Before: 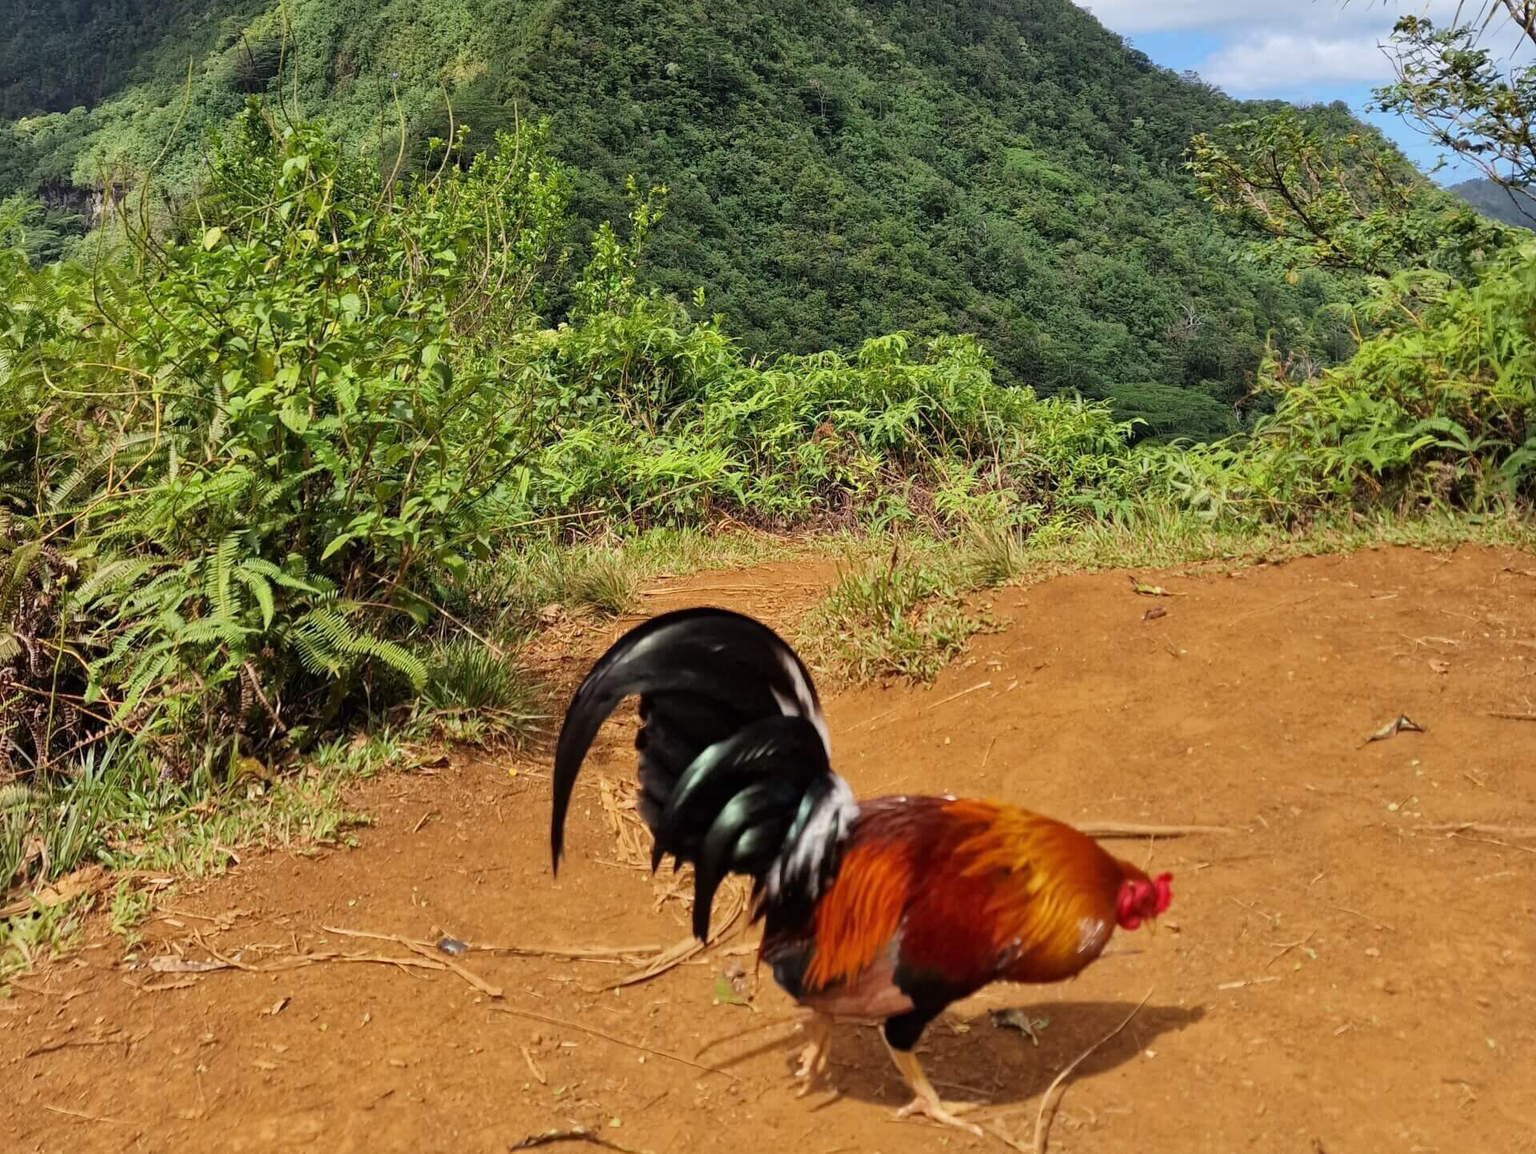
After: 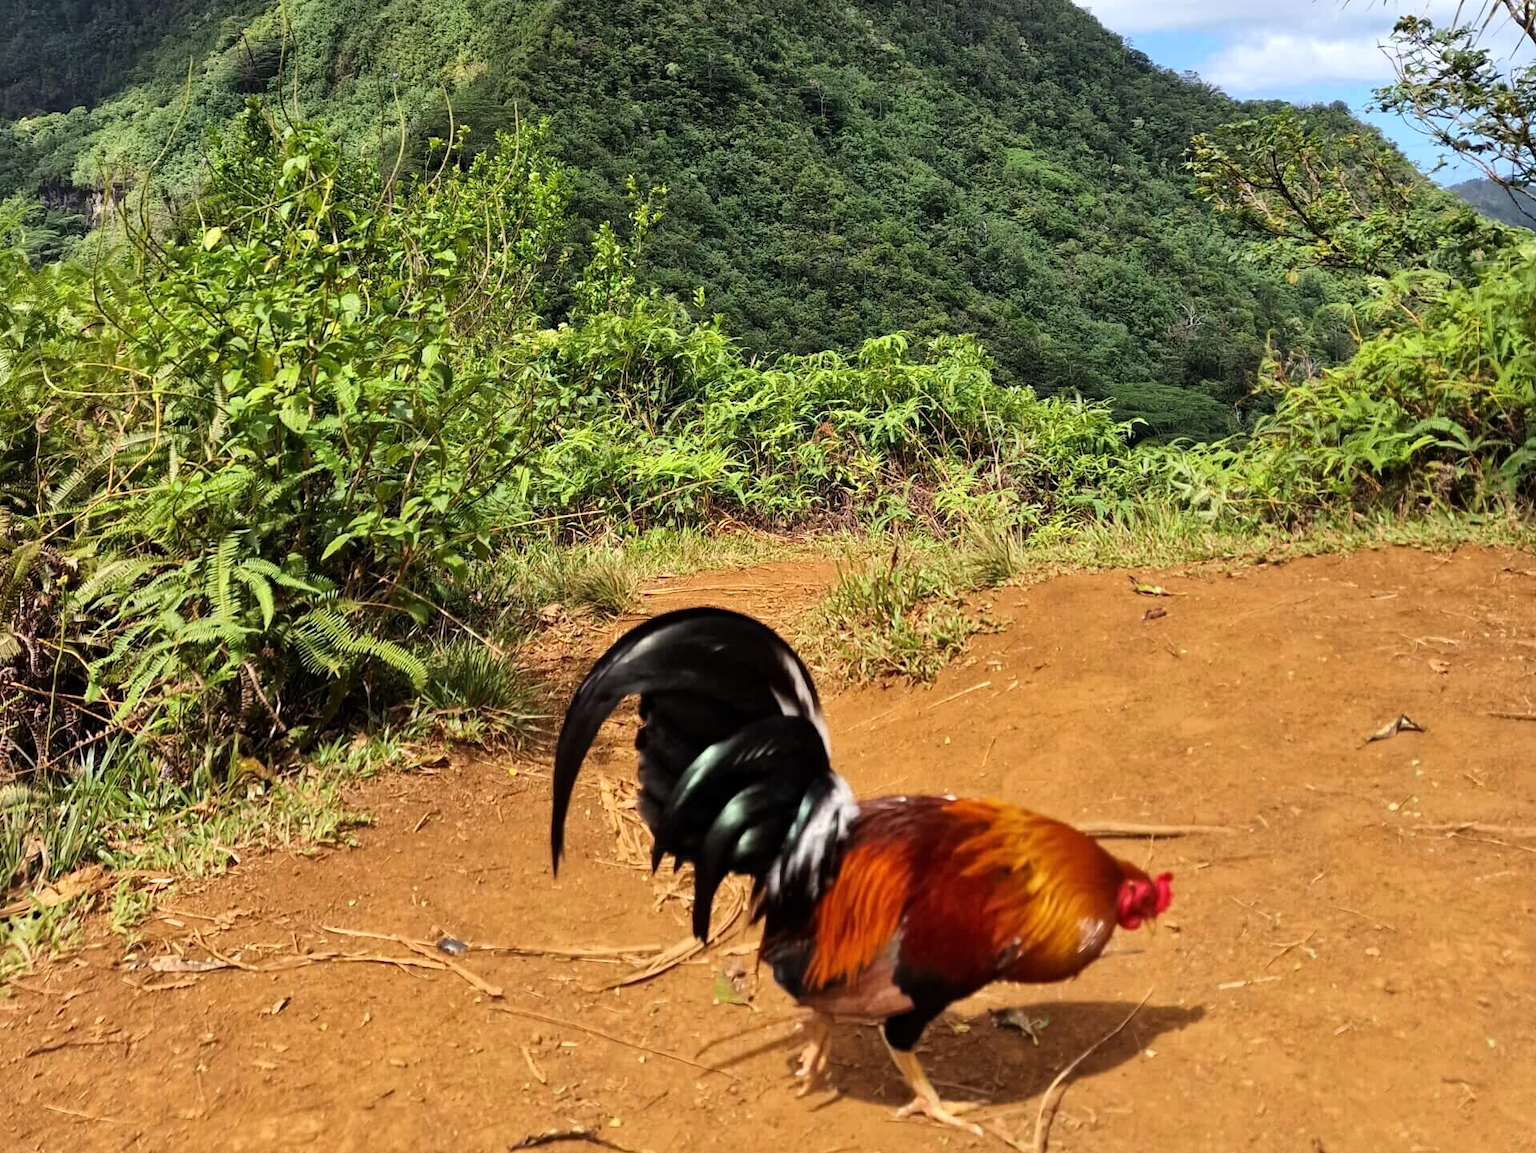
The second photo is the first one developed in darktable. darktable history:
tone equalizer: -8 EV -0.417 EV, -7 EV -0.389 EV, -6 EV -0.333 EV, -5 EV -0.222 EV, -3 EV 0.222 EV, -2 EV 0.333 EV, -1 EV 0.389 EV, +0 EV 0.417 EV, edges refinement/feathering 500, mask exposure compensation -1.57 EV, preserve details no
levels: mode automatic, black 0.023%, white 99.97%, levels [0.062, 0.494, 0.925]
